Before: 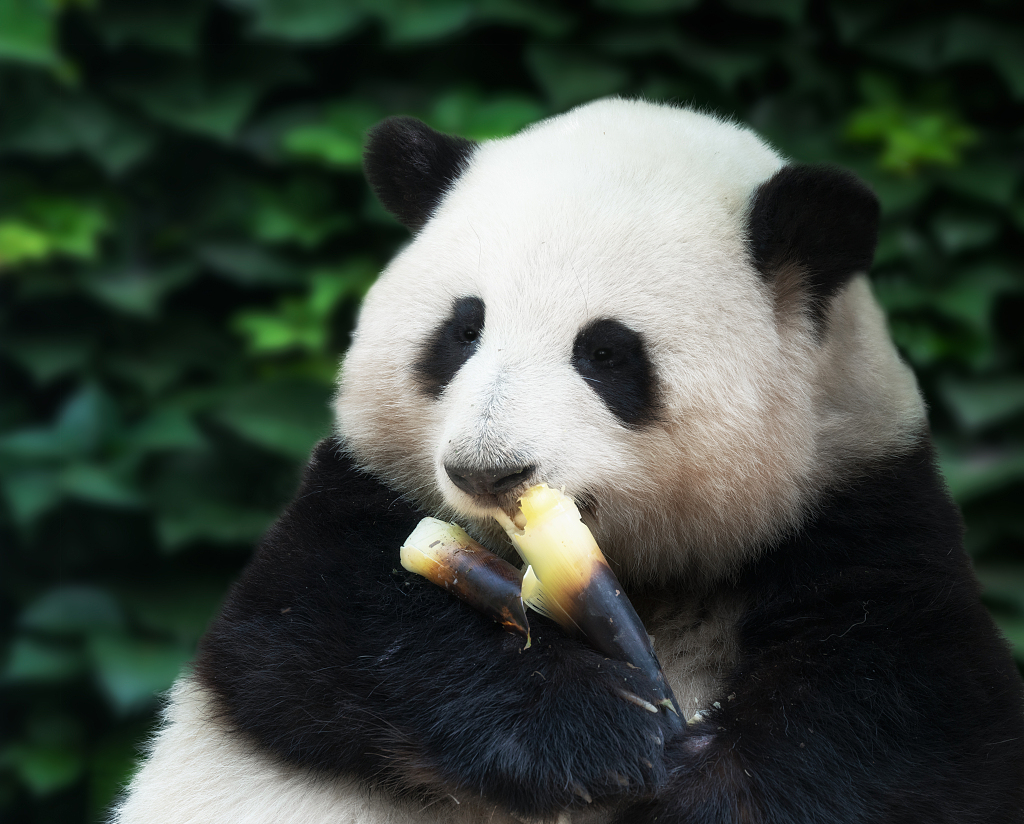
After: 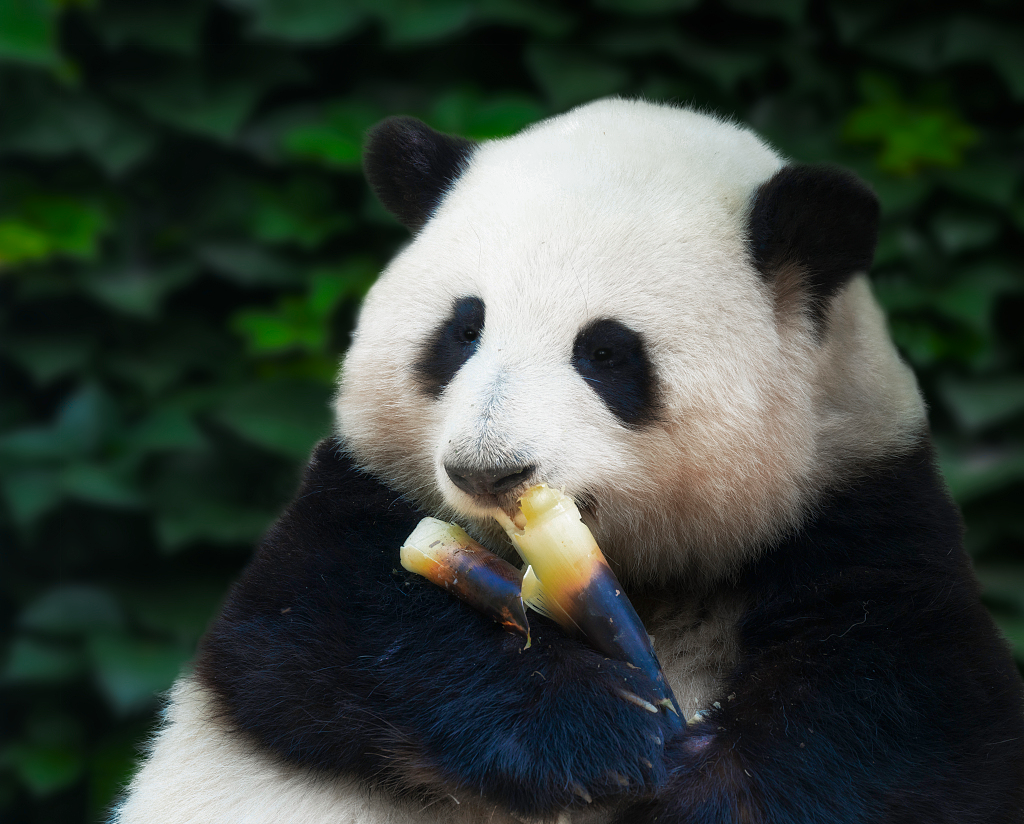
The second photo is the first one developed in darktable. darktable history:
sharpen: radius 2.883, amount 0.868, threshold 47.523
color zones: curves: ch0 [(0, 0.553) (0.123, 0.58) (0.23, 0.419) (0.468, 0.155) (0.605, 0.132) (0.723, 0.063) (0.833, 0.172) (0.921, 0.468)]; ch1 [(0.025, 0.645) (0.229, 0.584) (0.326, 0.551) (0.537, 0.446) (0.599, 0.911) (0.708, 1) (0.805, 0.944)]; ch2 [(0.086, 0.468) (0.254, 0.464) (0.638, 0.564) (0.702, 0.592) (0.768, 0.564)]
